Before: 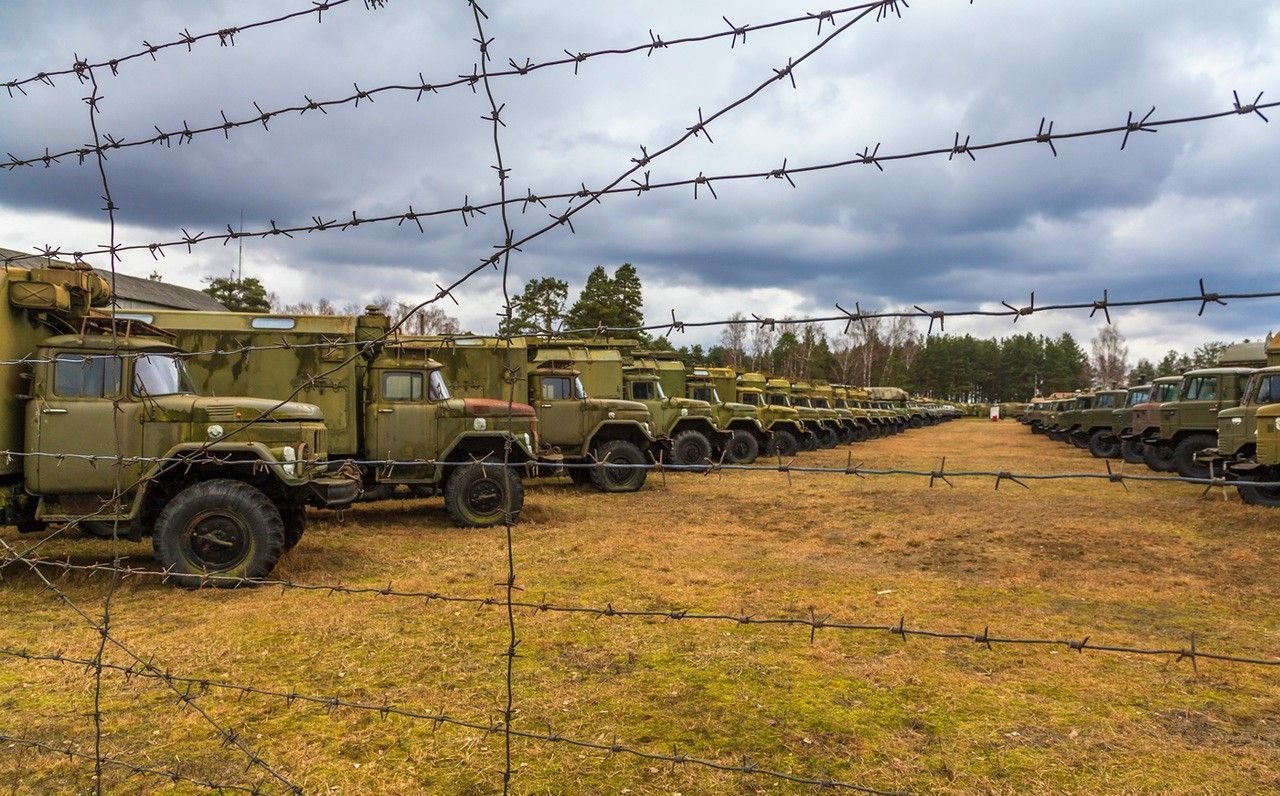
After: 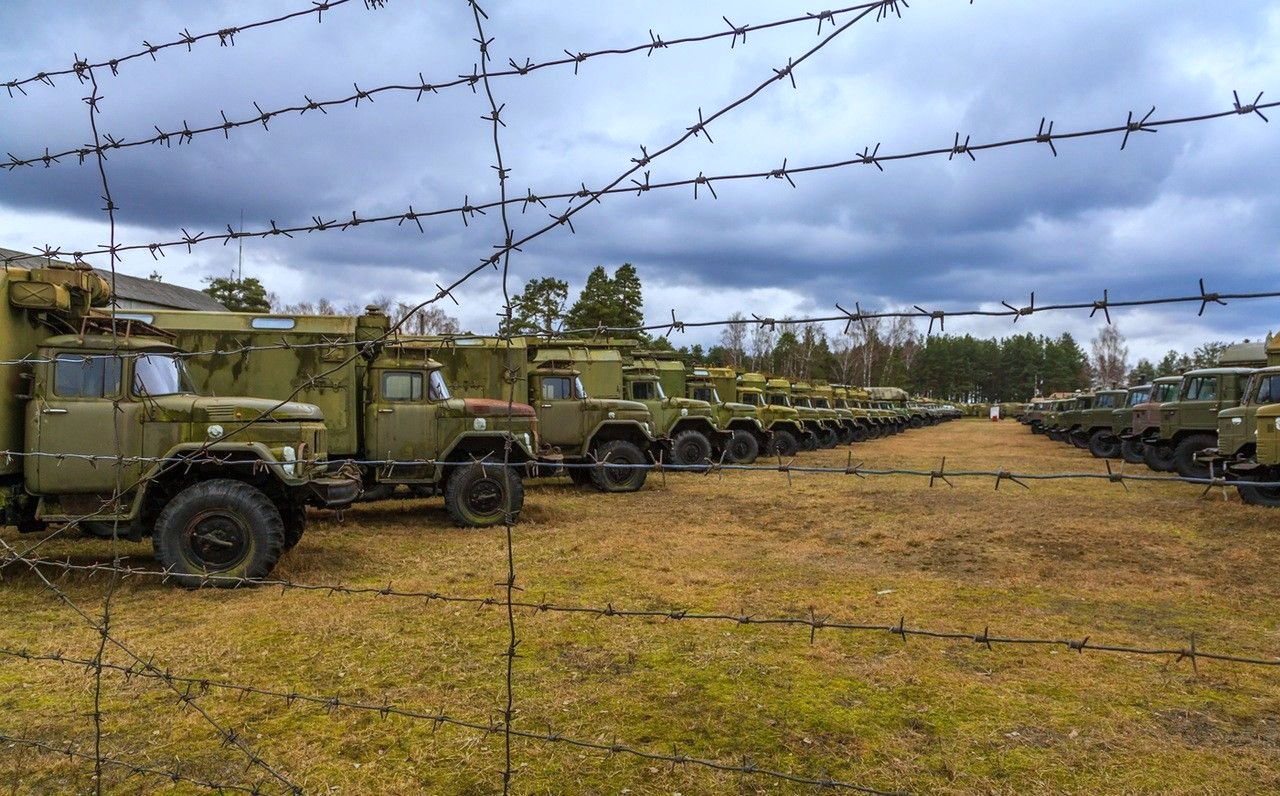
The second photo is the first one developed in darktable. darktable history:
white balance: red 0.931, blue 1.11
graduated density: rotation -180°, offset 27.42
